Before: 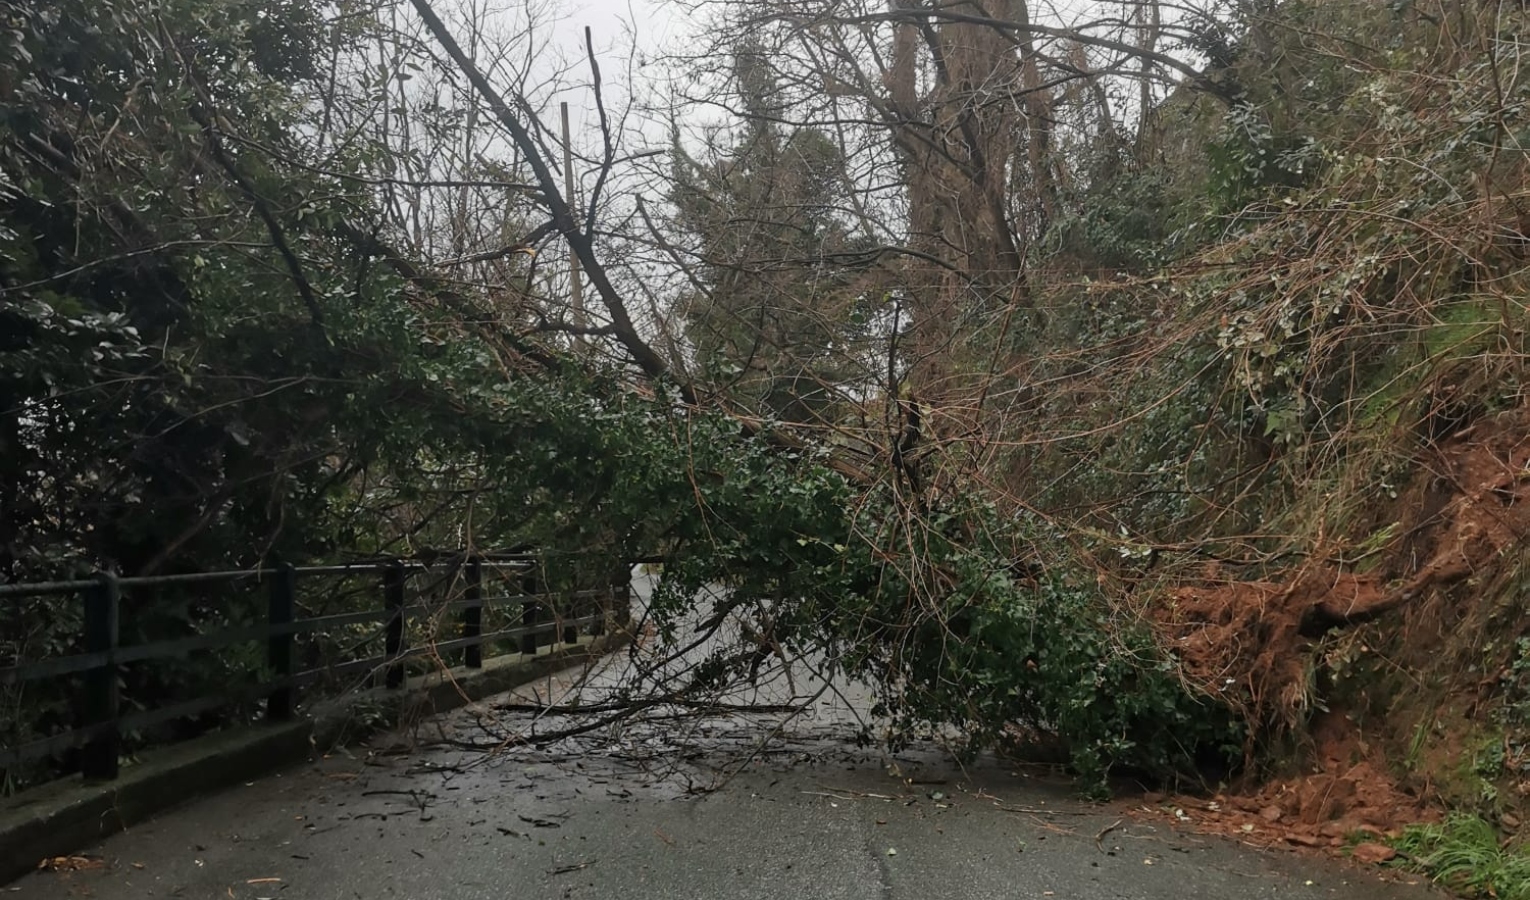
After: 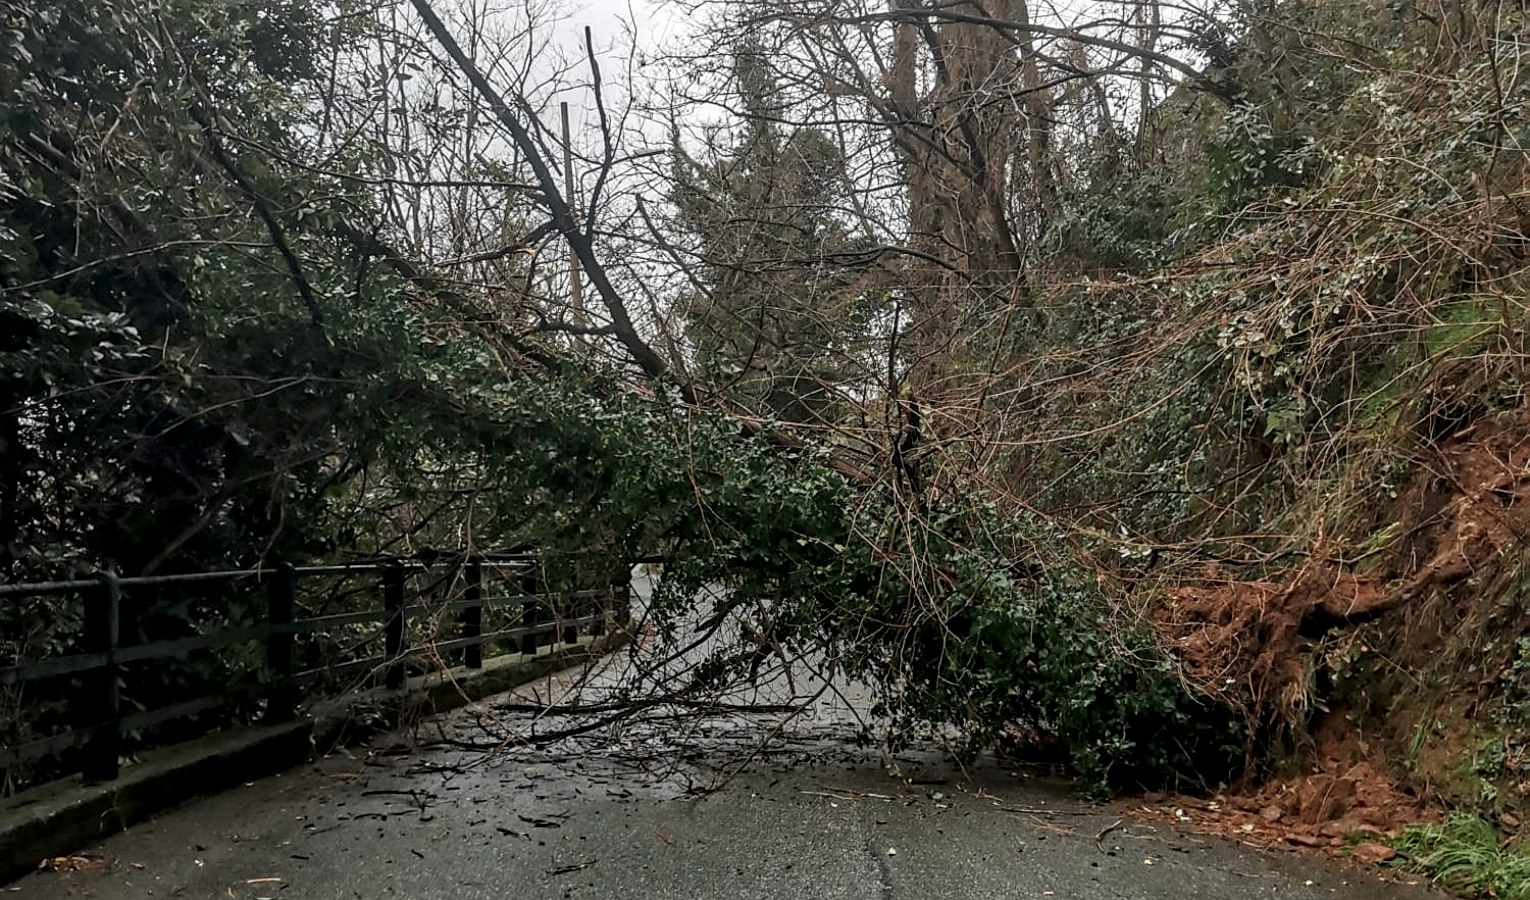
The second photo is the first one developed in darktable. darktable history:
sharpen: radius 1.864, amount 0.398, threshold 1.271
local contrast: highlights 25%, detail 150%
haze removal: compatibility mode true, adaptive false
